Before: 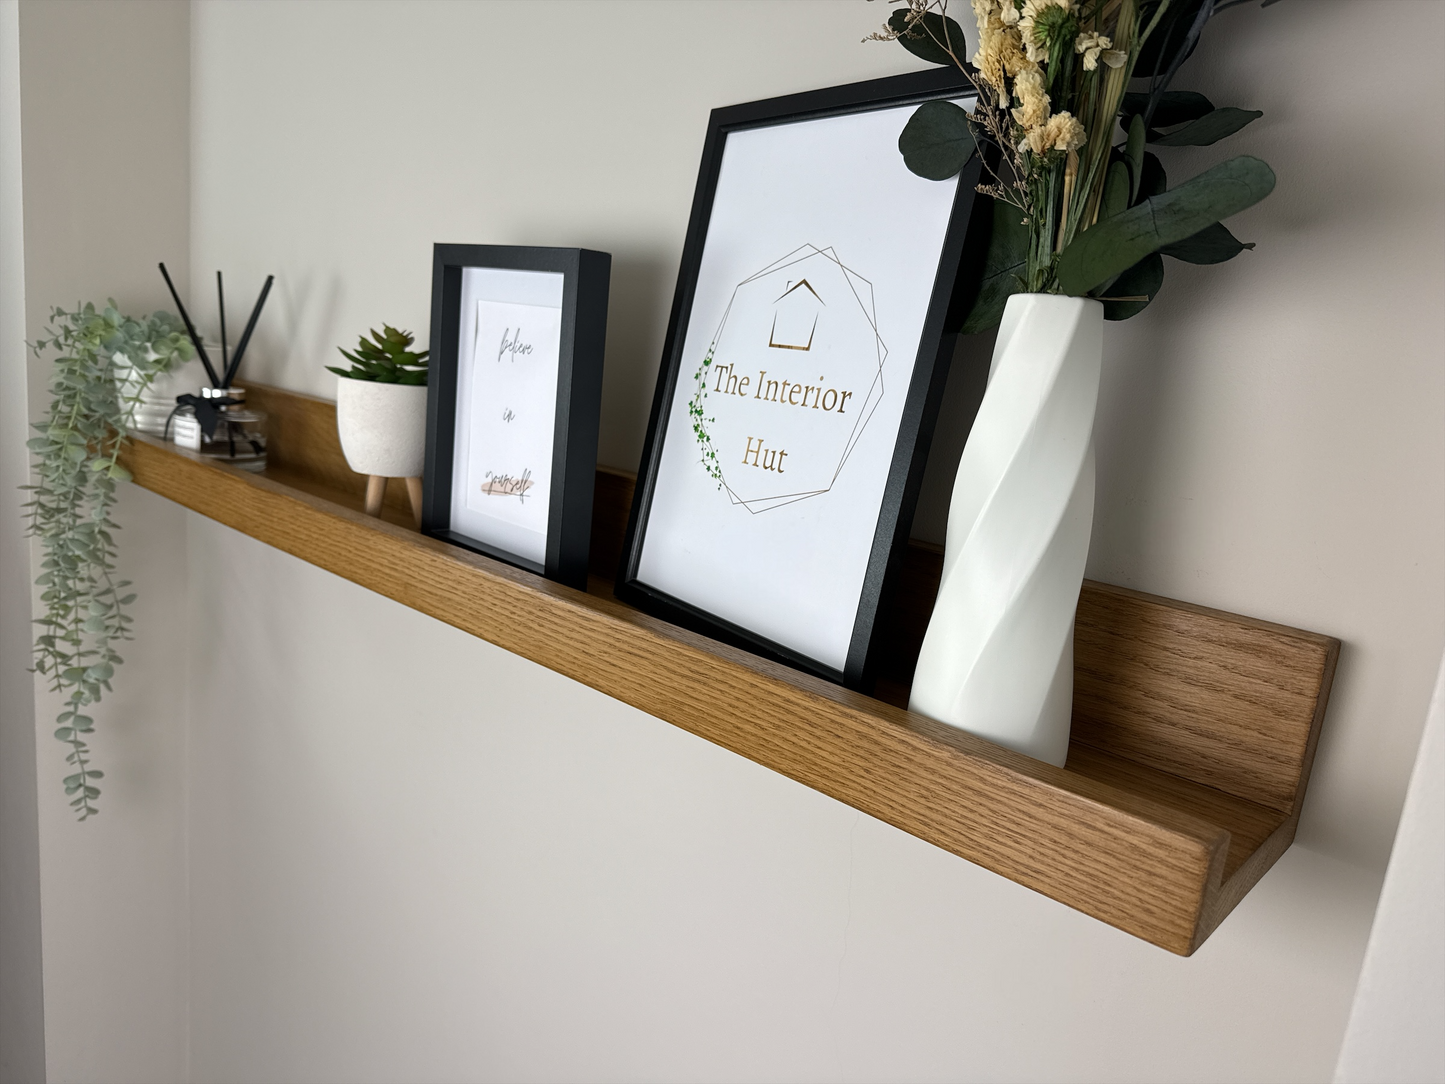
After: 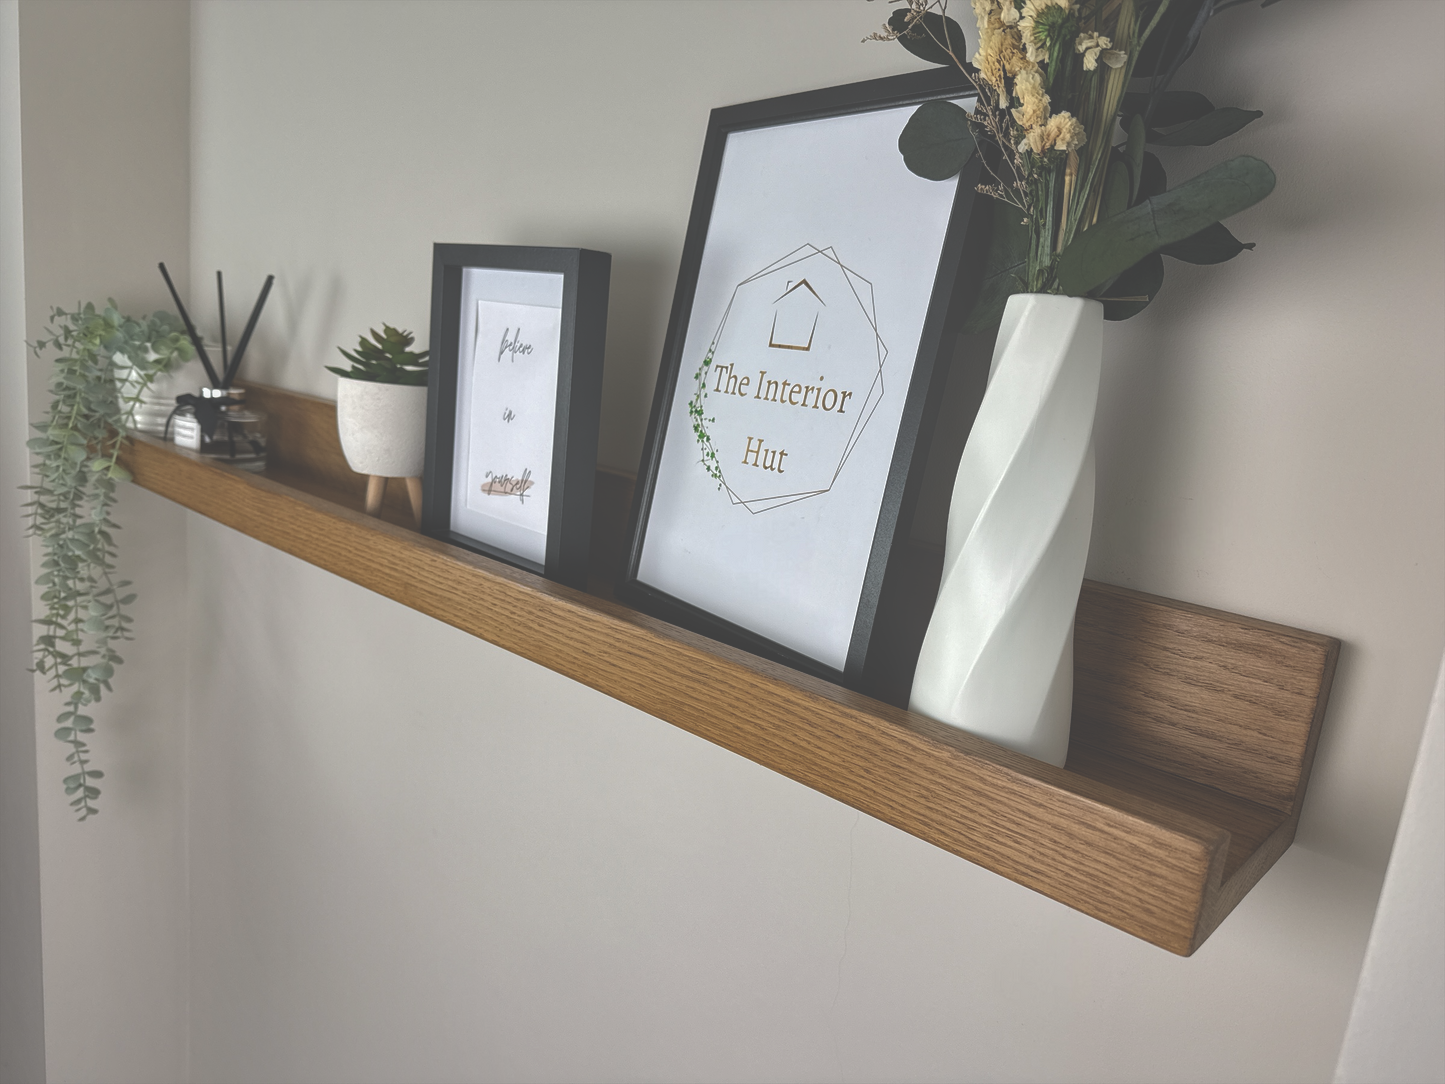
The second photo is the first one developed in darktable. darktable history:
shadows and highlights: shadows 39.9, highlights -59.85
local contrast: on, module defaults
tone equalizer: on, module defaults
exposure: black level correction -0.063, exposure -0.05 EV, compensate highlight preservation false
